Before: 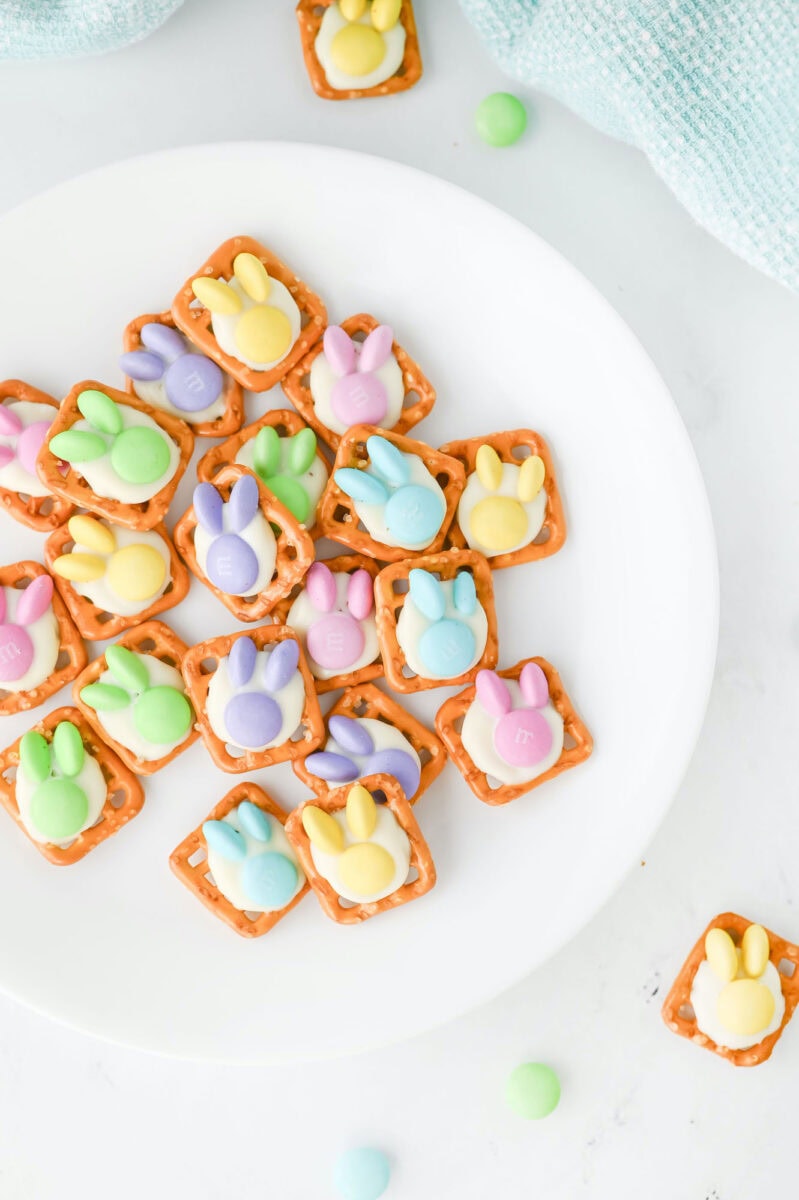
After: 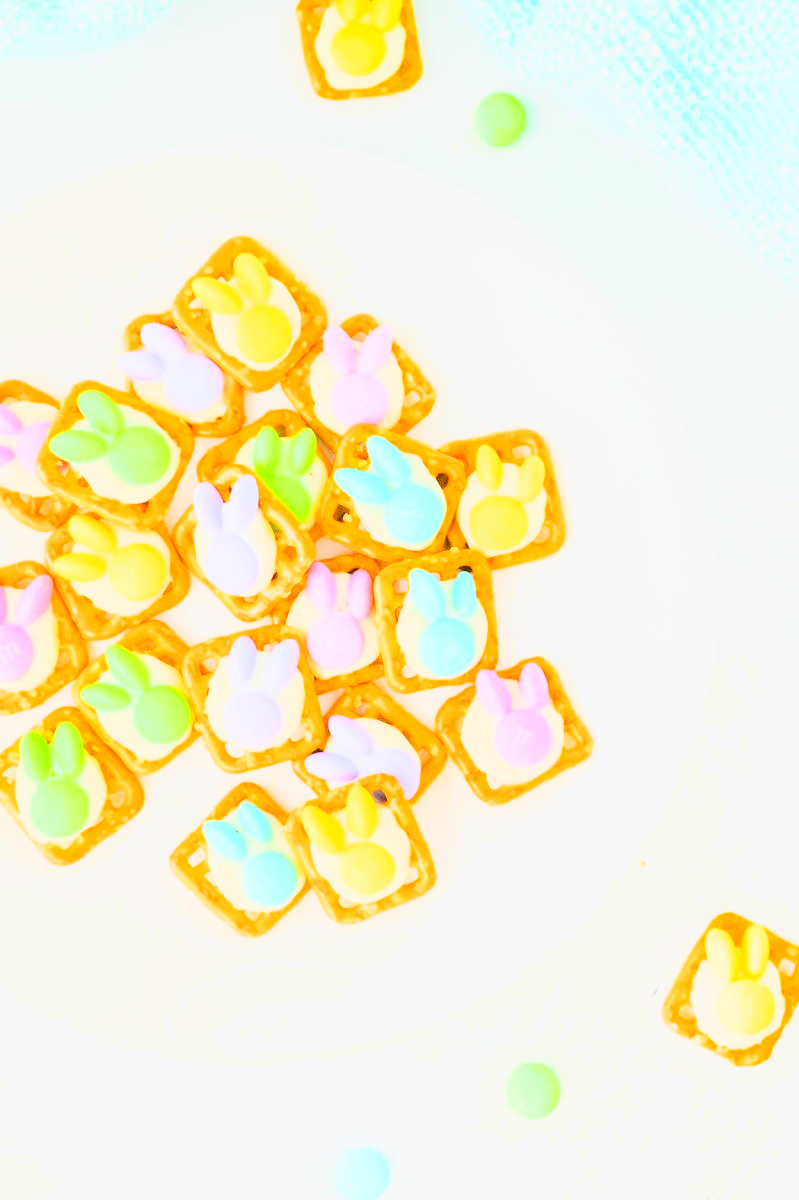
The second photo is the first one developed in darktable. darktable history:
exposure: black level correction 0, exposure 0.928 EV, compensate highlight preservation false
base curve: curves: ch0 [(0, 0) (0.036, 0.037) (0.121, 0.228) (0.46, 0.76) (0.859, 0.983) (1, 1)]
tone curve: curves: ch0 [(0, 0.011) (0.104, 0.085) (0.236, 0.234) (0.398, 0.507) (0.498, 0.621) (0.65, 0.757) (0.835, 0.883) (1, 0.961)]; ch1 [(0, 0) (0.353, 0.344) (0.43, 0.401) (0.479, 0.476) (0.502, 0.502) (0.54, 0.542) (0.602, 0.613) (0.638, 0.668) (0.693, 0.727) (1, 1)]; ch2 [(0, 0) (0.34, 0.314) (0.434, 0.43) (0.5, 0.506) (0.521, 0.54) (0.54, 0.56) (0.595, 0.613) (0.644, 0.729) (1, 1)], color space Lab, independent channels, preserve colors none
